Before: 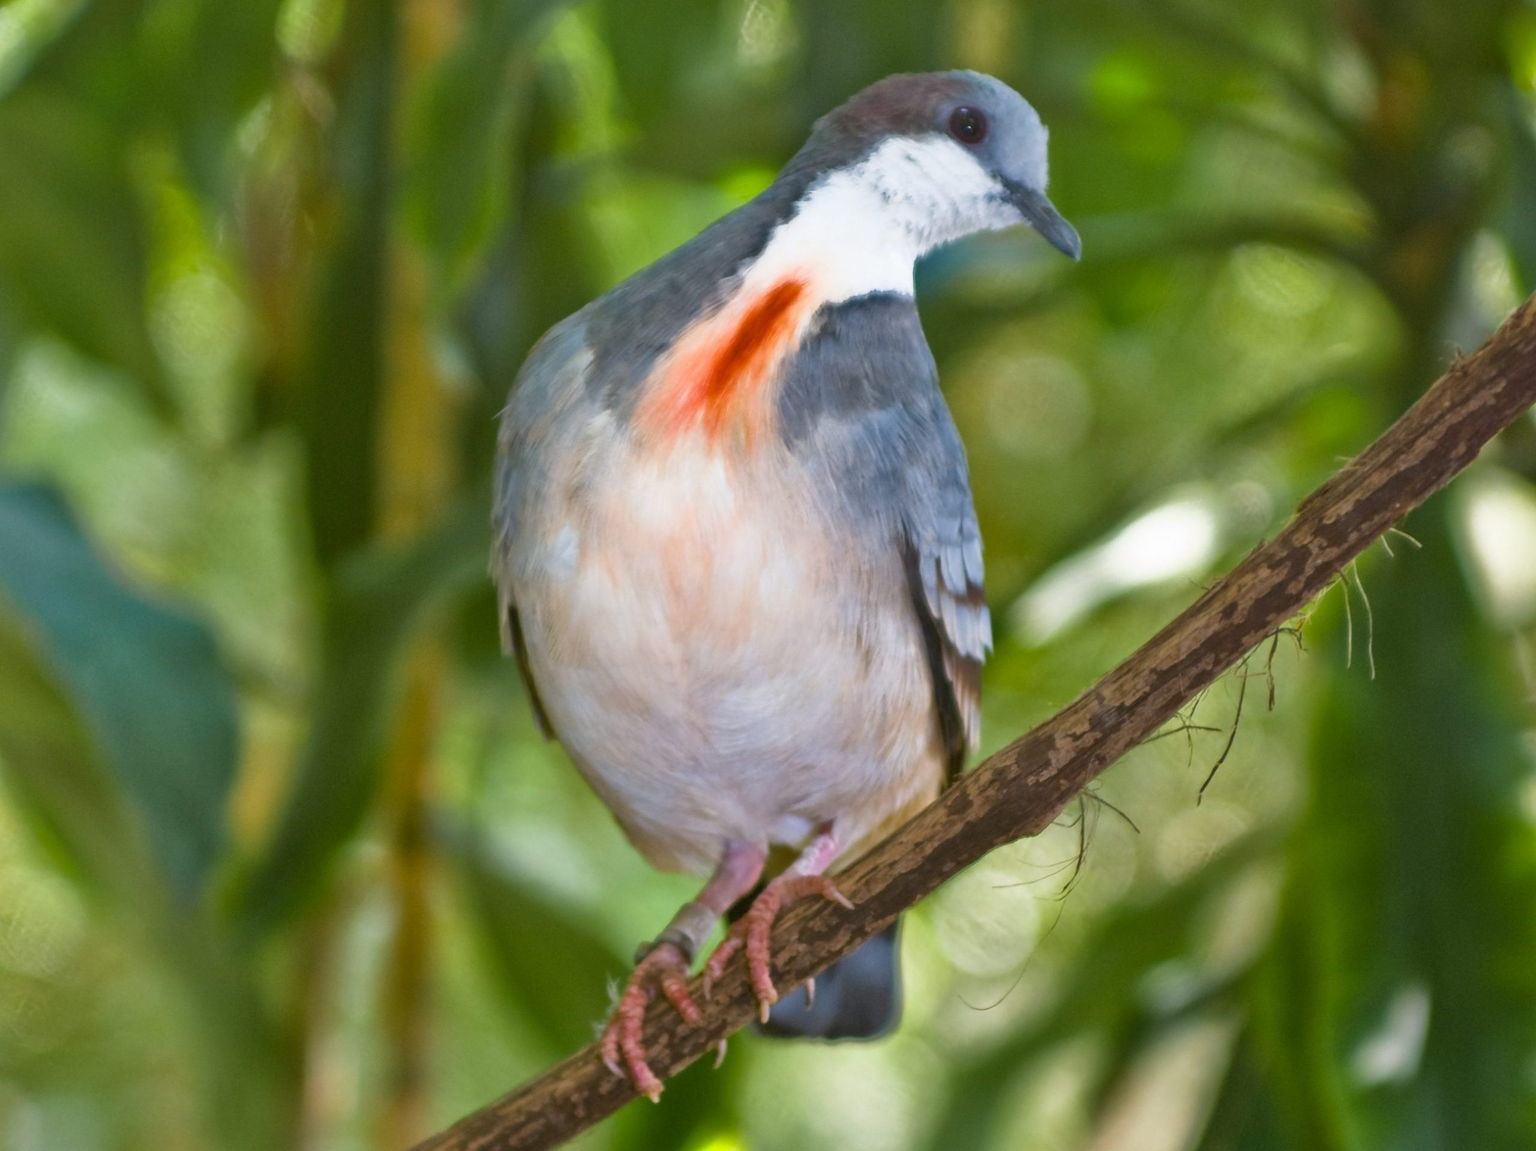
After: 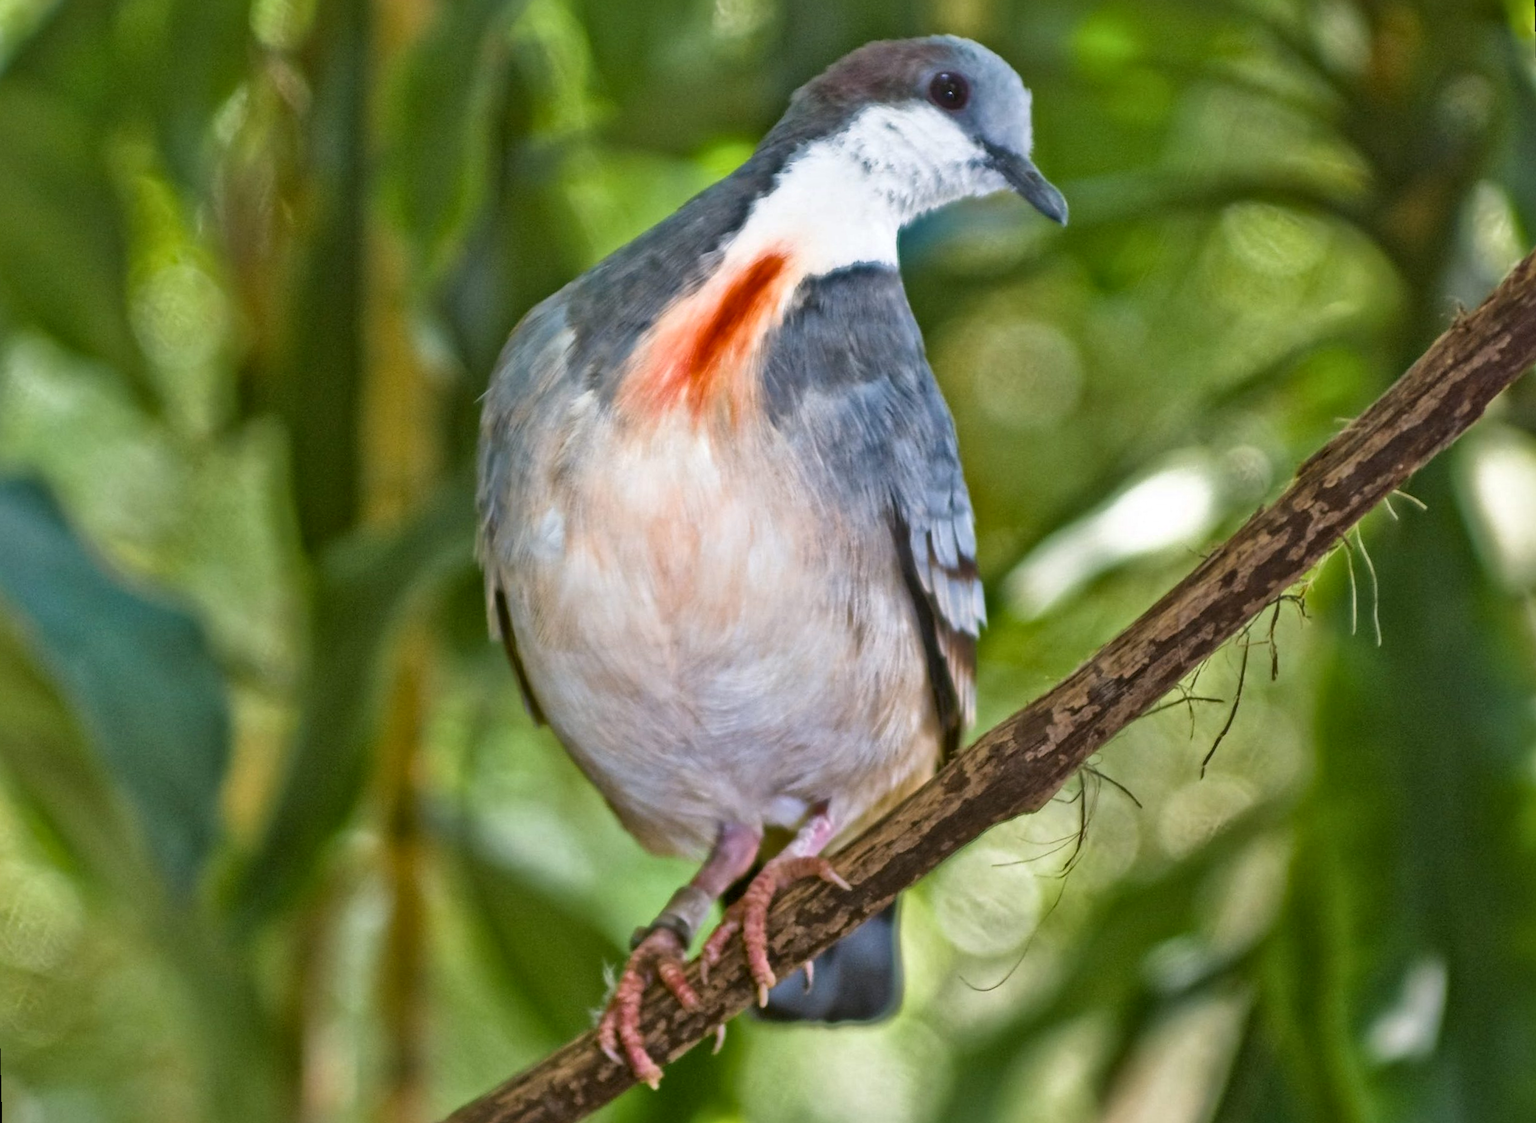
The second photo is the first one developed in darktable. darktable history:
local contrast: mode bilateral grid, contrast 20, coarseness 19, detail 163%, midtone range 0.2
rotate and perspective: rotation -1.32°, lens shift (horizontal) -0.031, crop left 0.015, crop right 0.985, crop top 0.047, crop bottom 0.982
